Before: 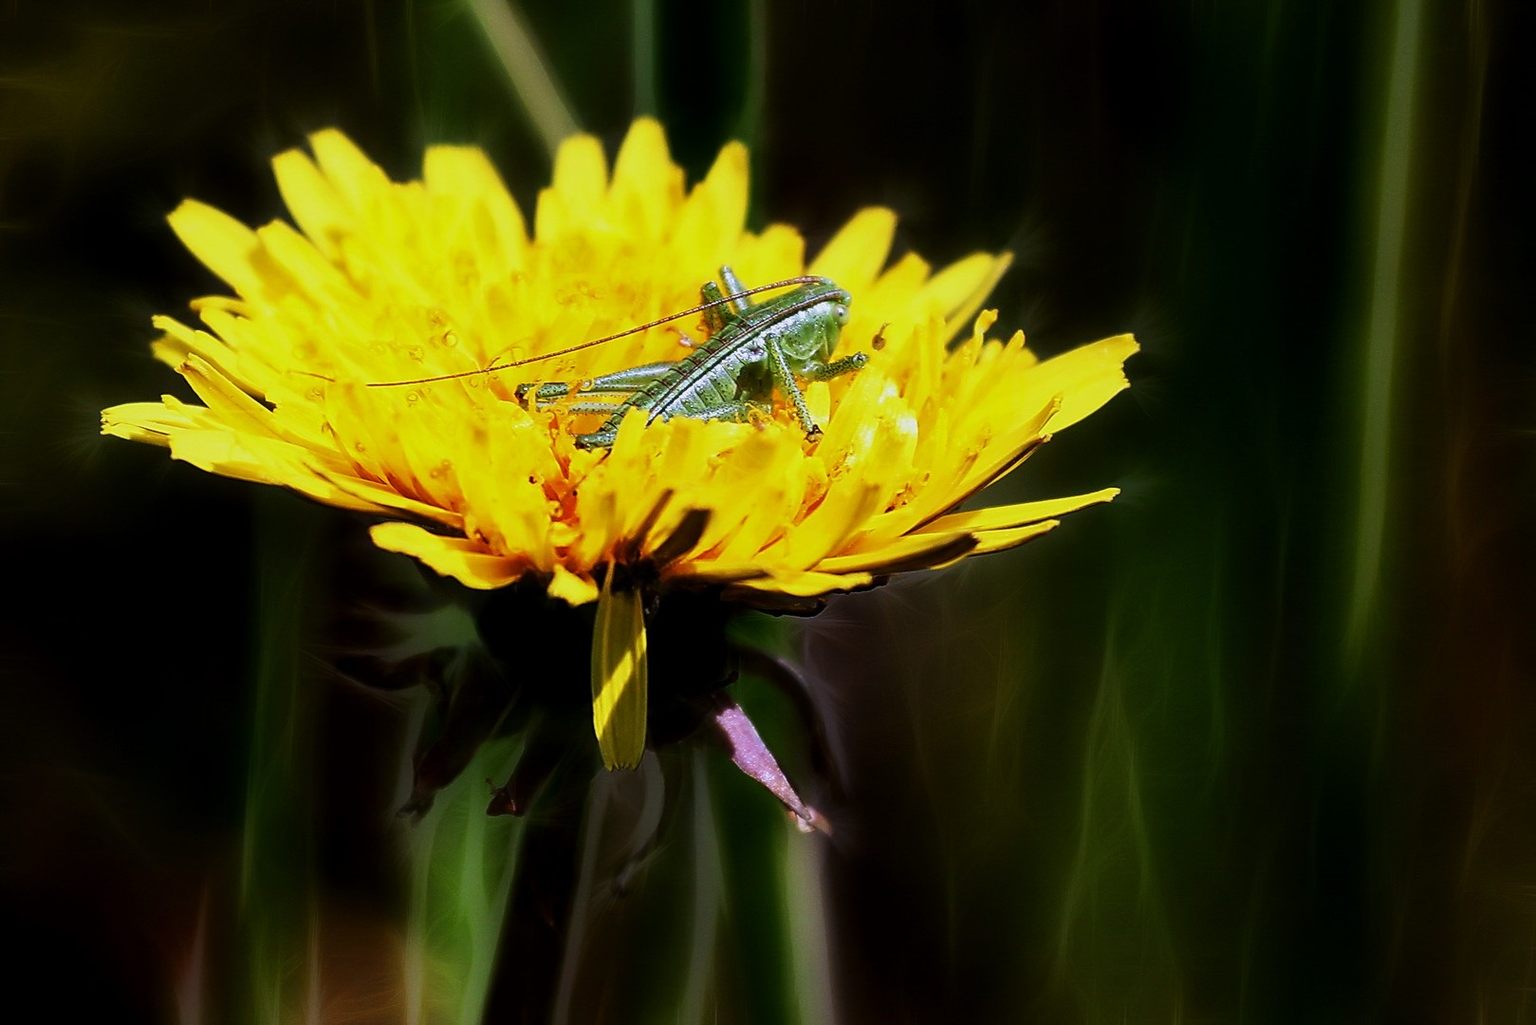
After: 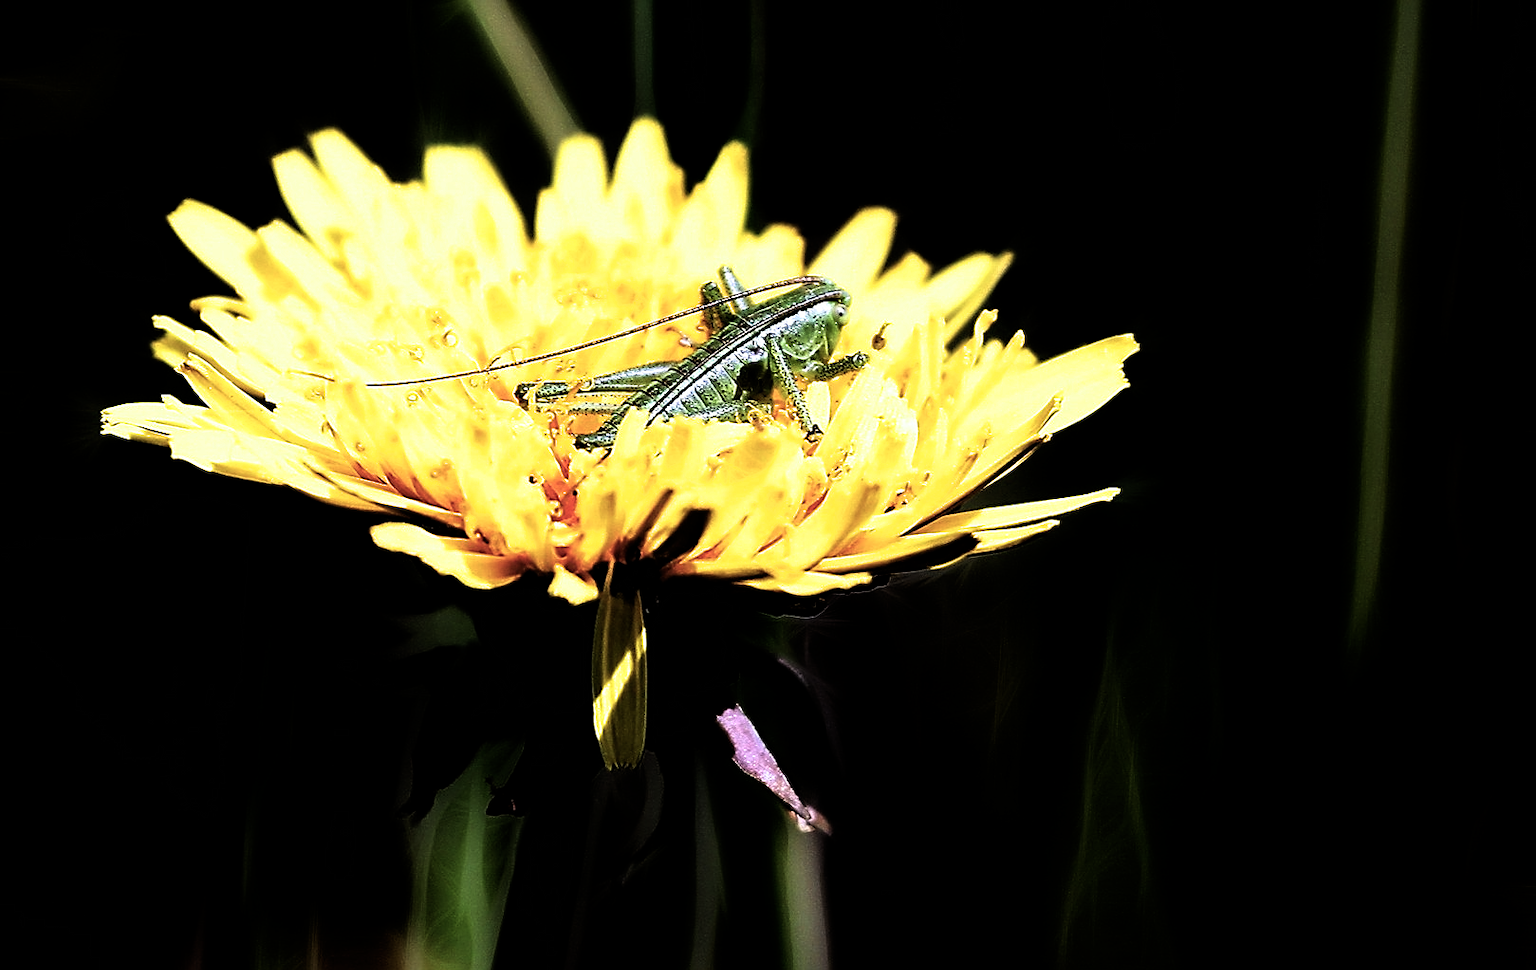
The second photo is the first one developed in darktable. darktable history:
crop and rotate: top 0.011%, bottom 5.26%
sharpen: on, module defaults
filmic rgb: black relative exposure -8.26 EV, white relative exposure 2.22 EV, hardness 7.14, latitude 86.21%, contrast 1.686, highlights saturation mix -3.99%, shadows ↔ highlights balance -2.45%, color science v4 (2020), contrast in shadows soft, contrast in highlights soft
